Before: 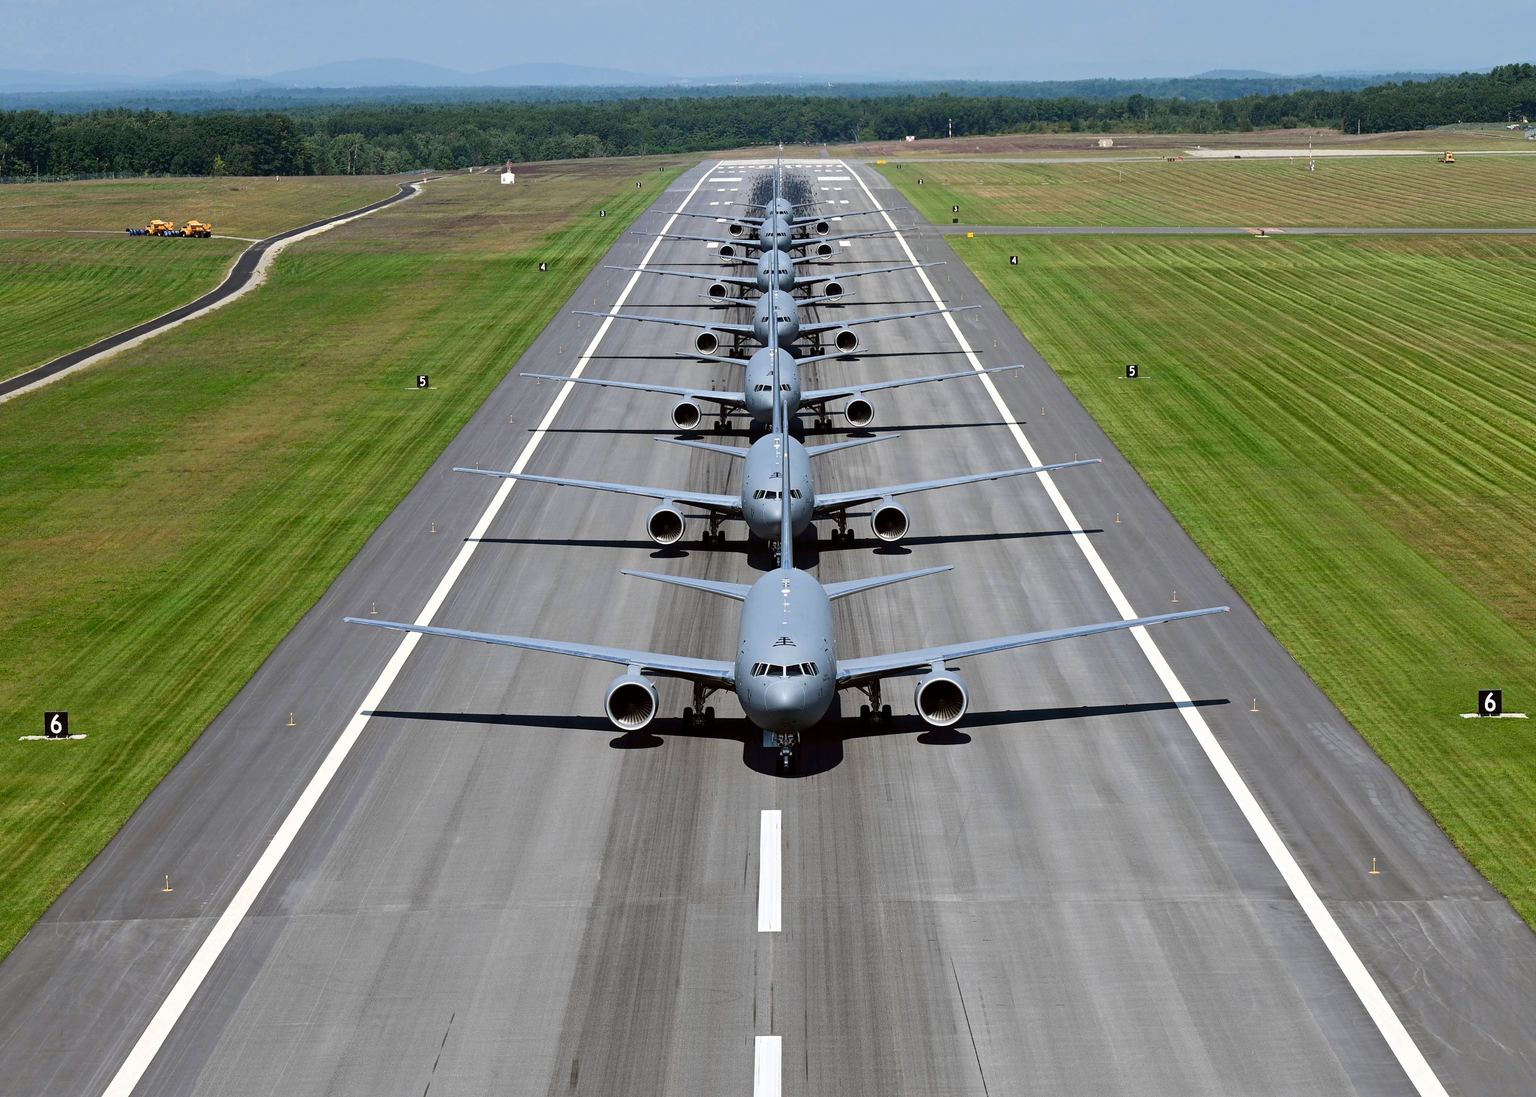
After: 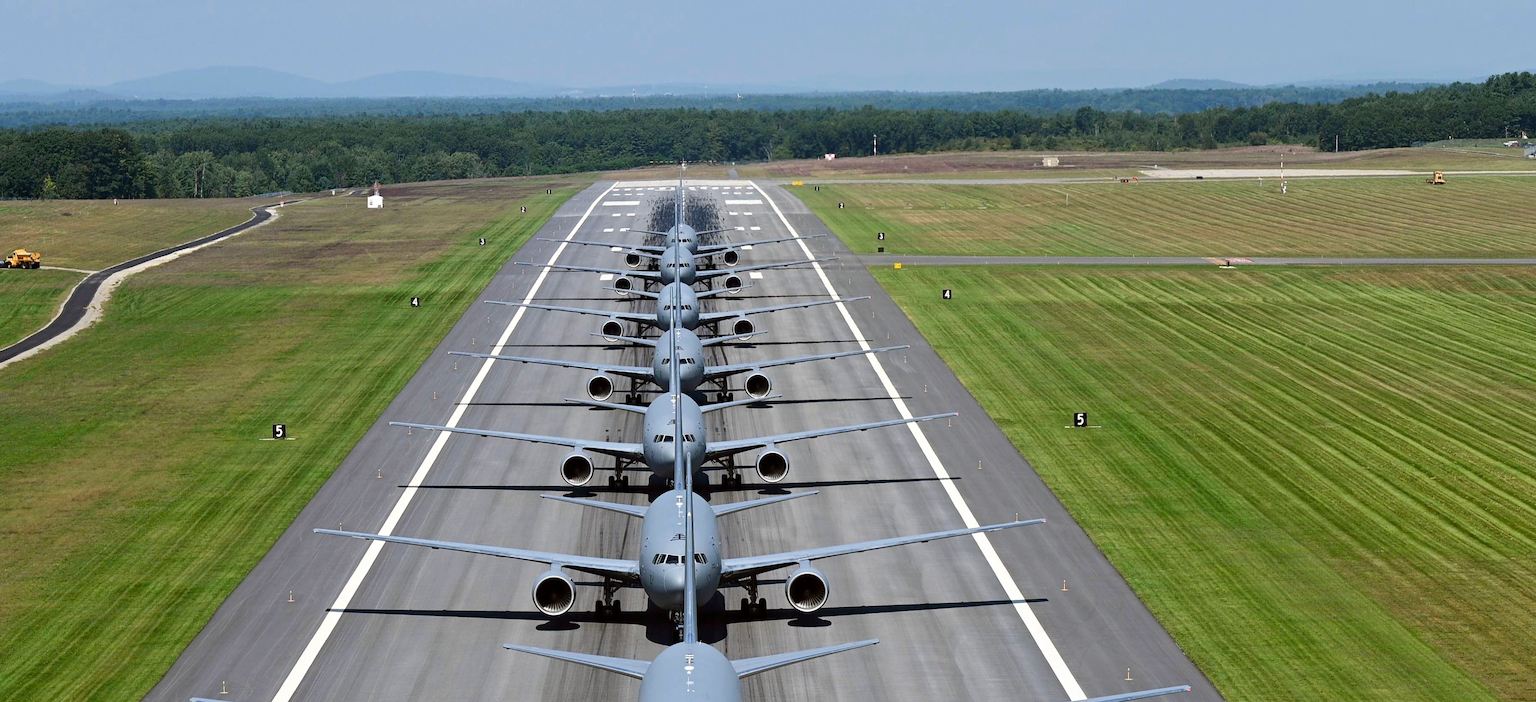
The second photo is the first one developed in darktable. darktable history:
crop and rotate: left 11.448%, bottom 43.253%
